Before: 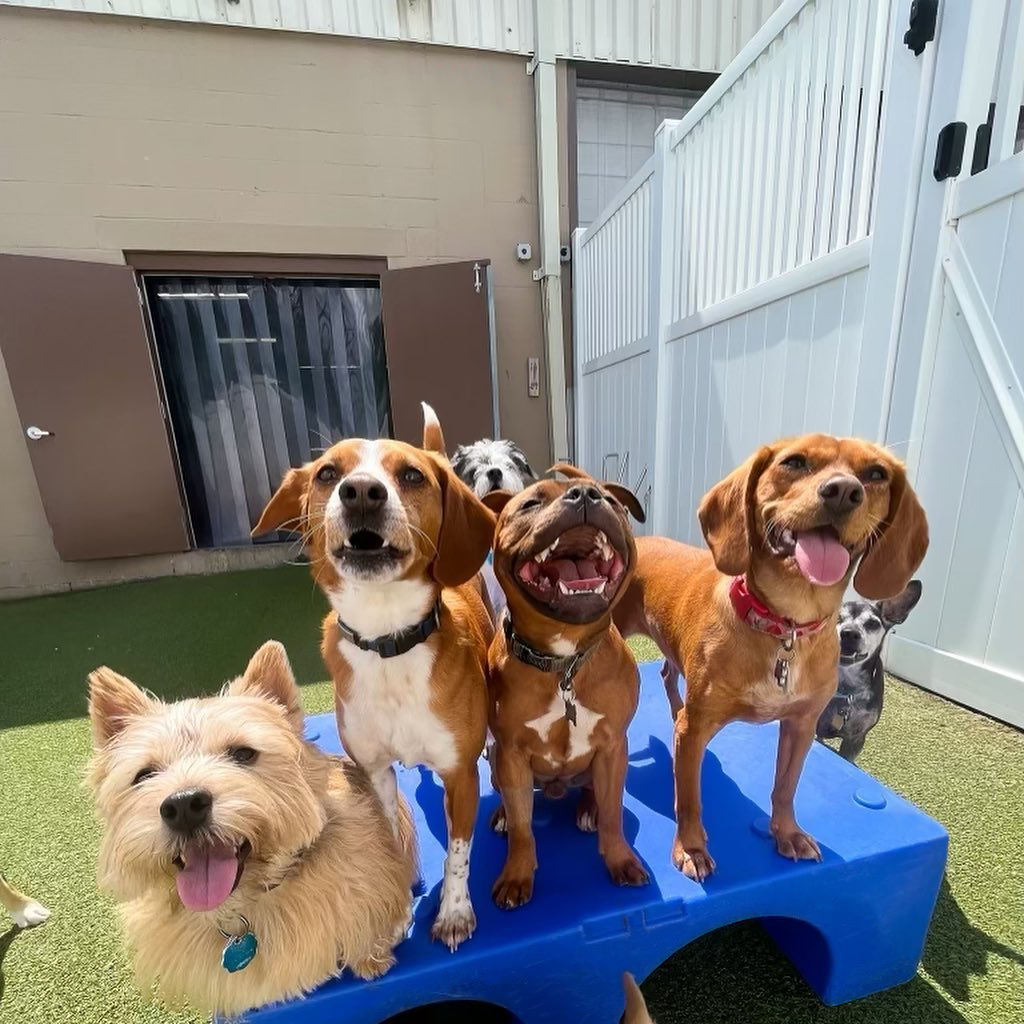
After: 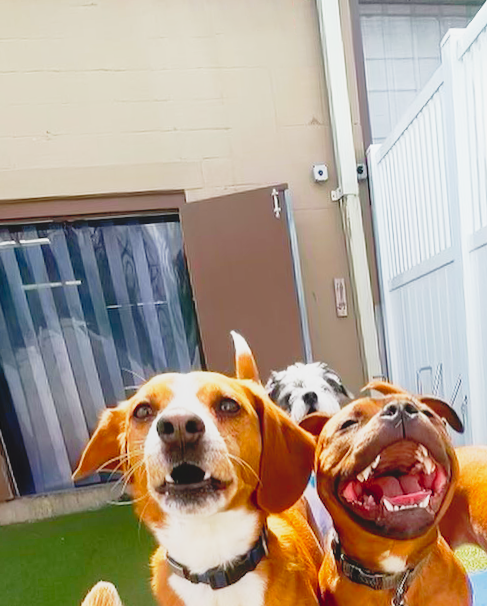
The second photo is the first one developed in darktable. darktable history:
color balance rgb: linear chroma grading › shadows 19.44%, linear chroma grading › highlights 3.42%, linear chroma grading › mid-tones 10.16%
crop: left 20.248%, top 10.86%, right 35.675%, bottom 34.321%
shadows and highlights: on, module defaults
local contrast: highlights 68%, shadows 68%, detail 82%, midtone range 0.325
base curve: curves: ch0 [(0, 0) (0.012, 0.01) (0.073, 0.168) (0.31, 0.711) (0.645, 0.957) (1, 1)], preserve colors none
rotate and perspective: rotation -4.86°, automatic cropping off
